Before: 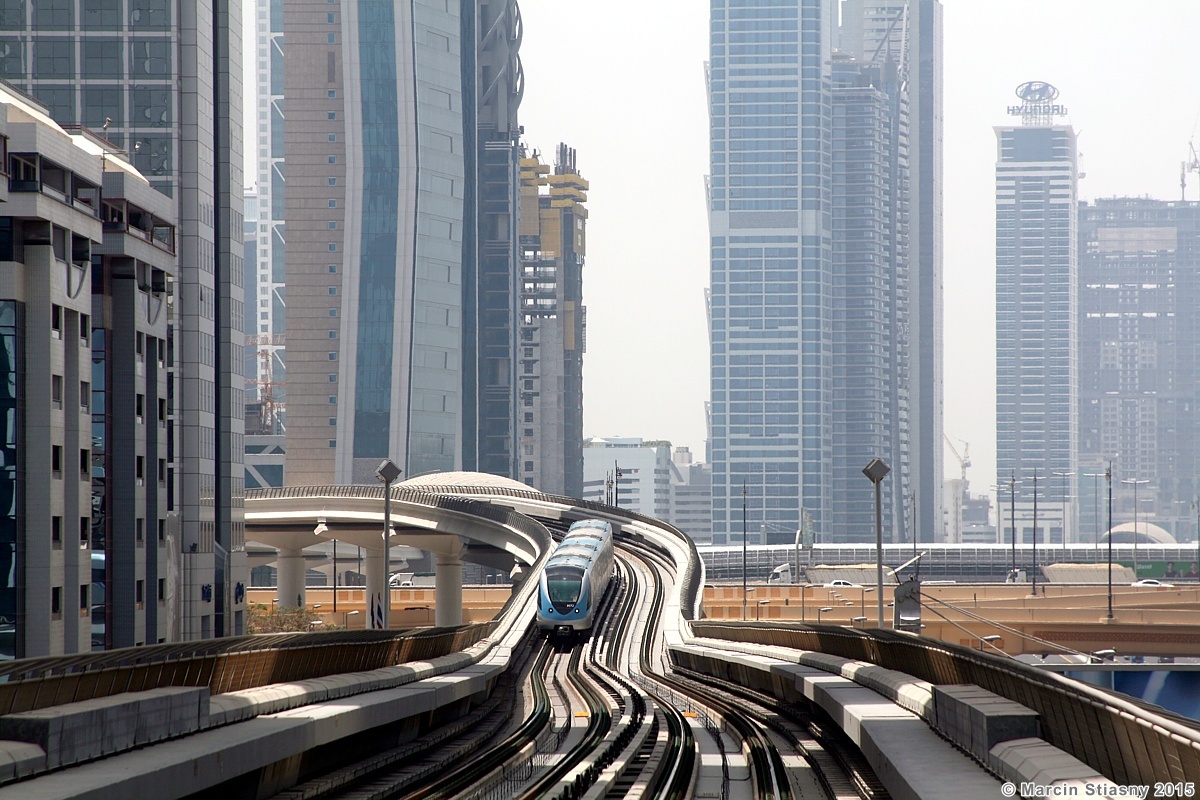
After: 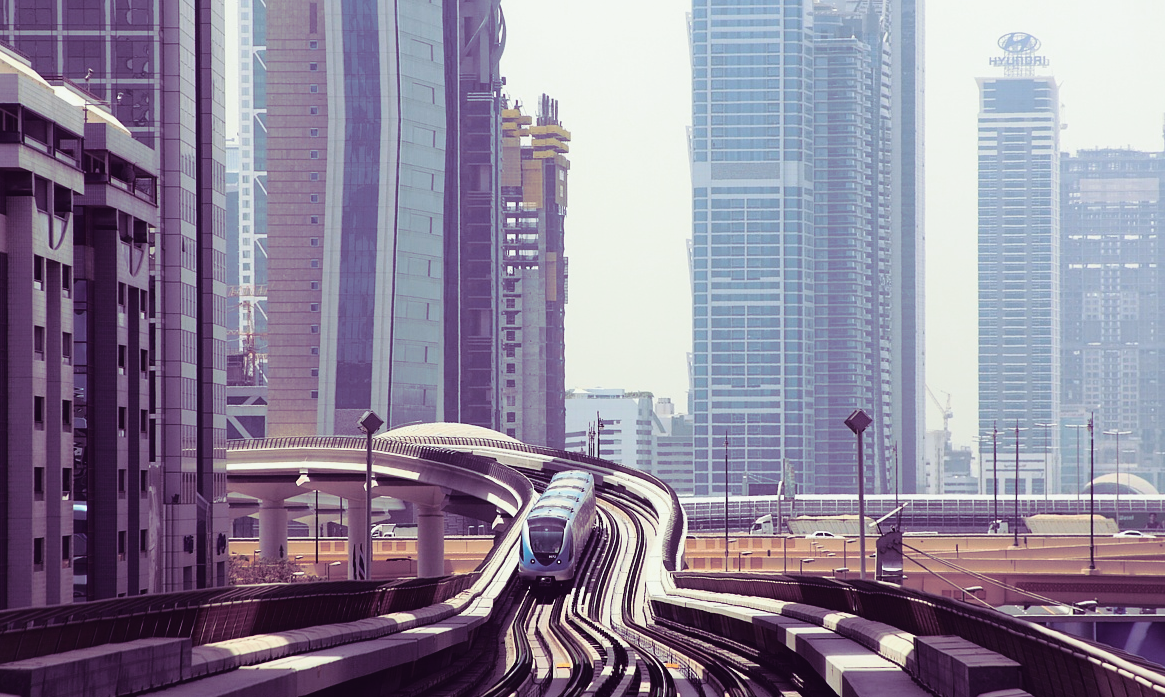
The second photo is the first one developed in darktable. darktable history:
crop: left 1.507%, top 6.147%, right 1.379%, bottom 6.637%
tone curve: curves: ch0 [(0, 0.047) (0.15, 0.127) (0.46, 0.466) (0.751, 0.788) (1, 0.961)]; ch1 [(0, 0) (0.43, 0.408) (0.476, 0.469) (0.505, 0.501) (0.553, 0.557) (0.592, 0.58) (0.631, 0.625) (1, 1)]; ch2 [(0, 0) (0.505, 0.495) (0.55, 0.557) (0.583, 0.573) (1, 1)], color space Lab, independent channels, preserve colors none
split-toning: shadows › hue 277.2°, shadows › saturation 0.74
